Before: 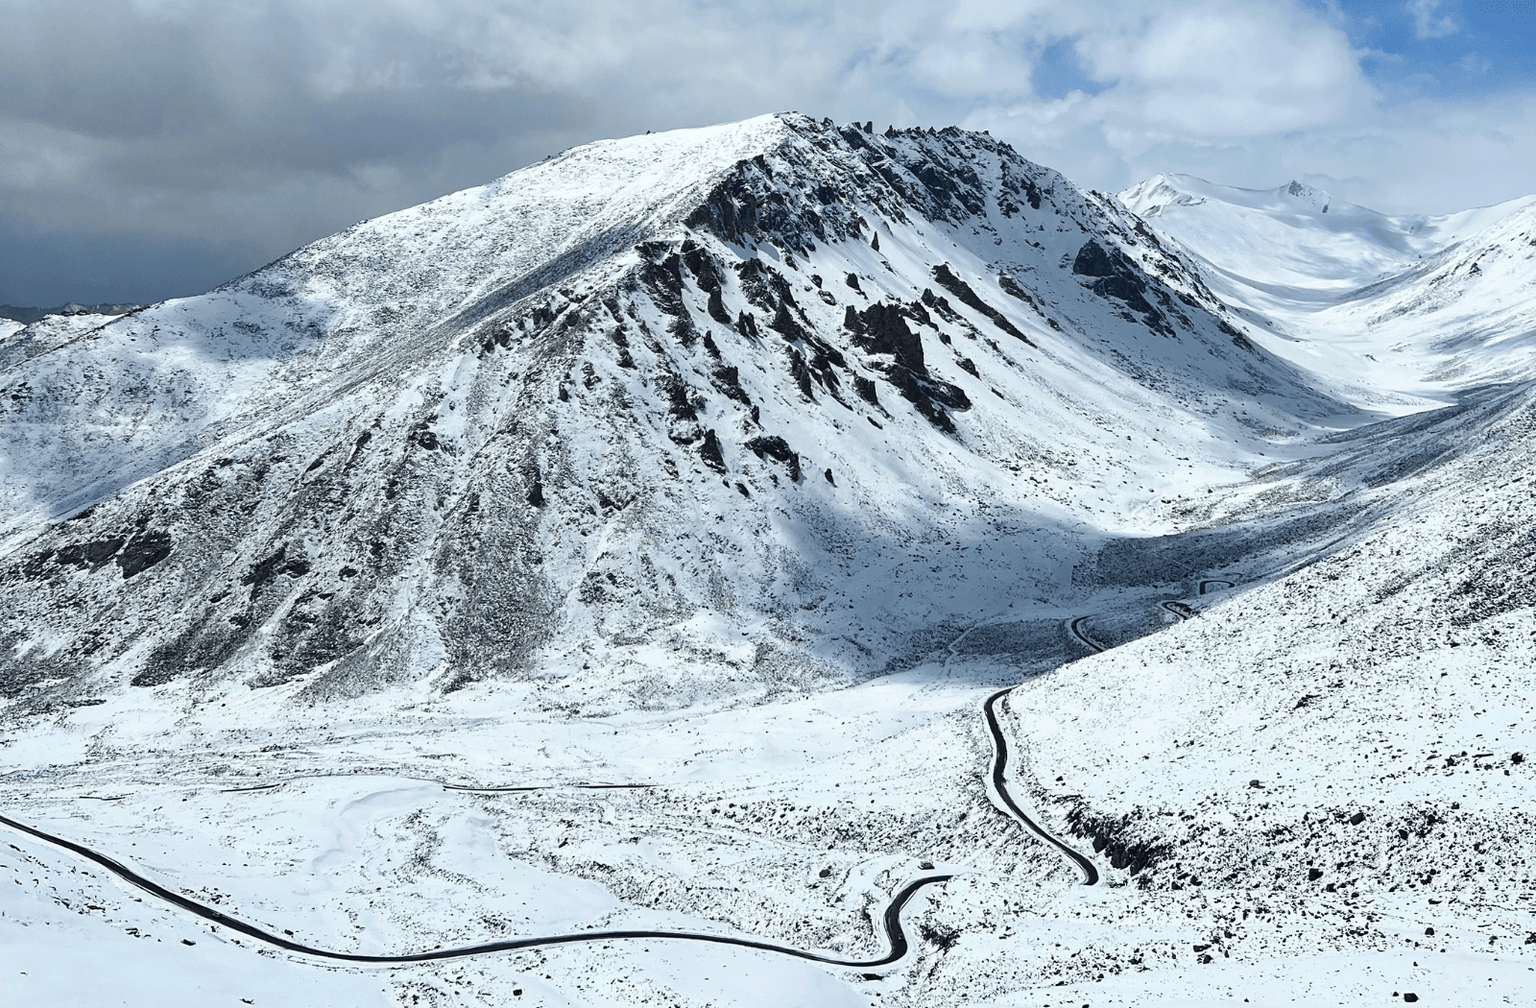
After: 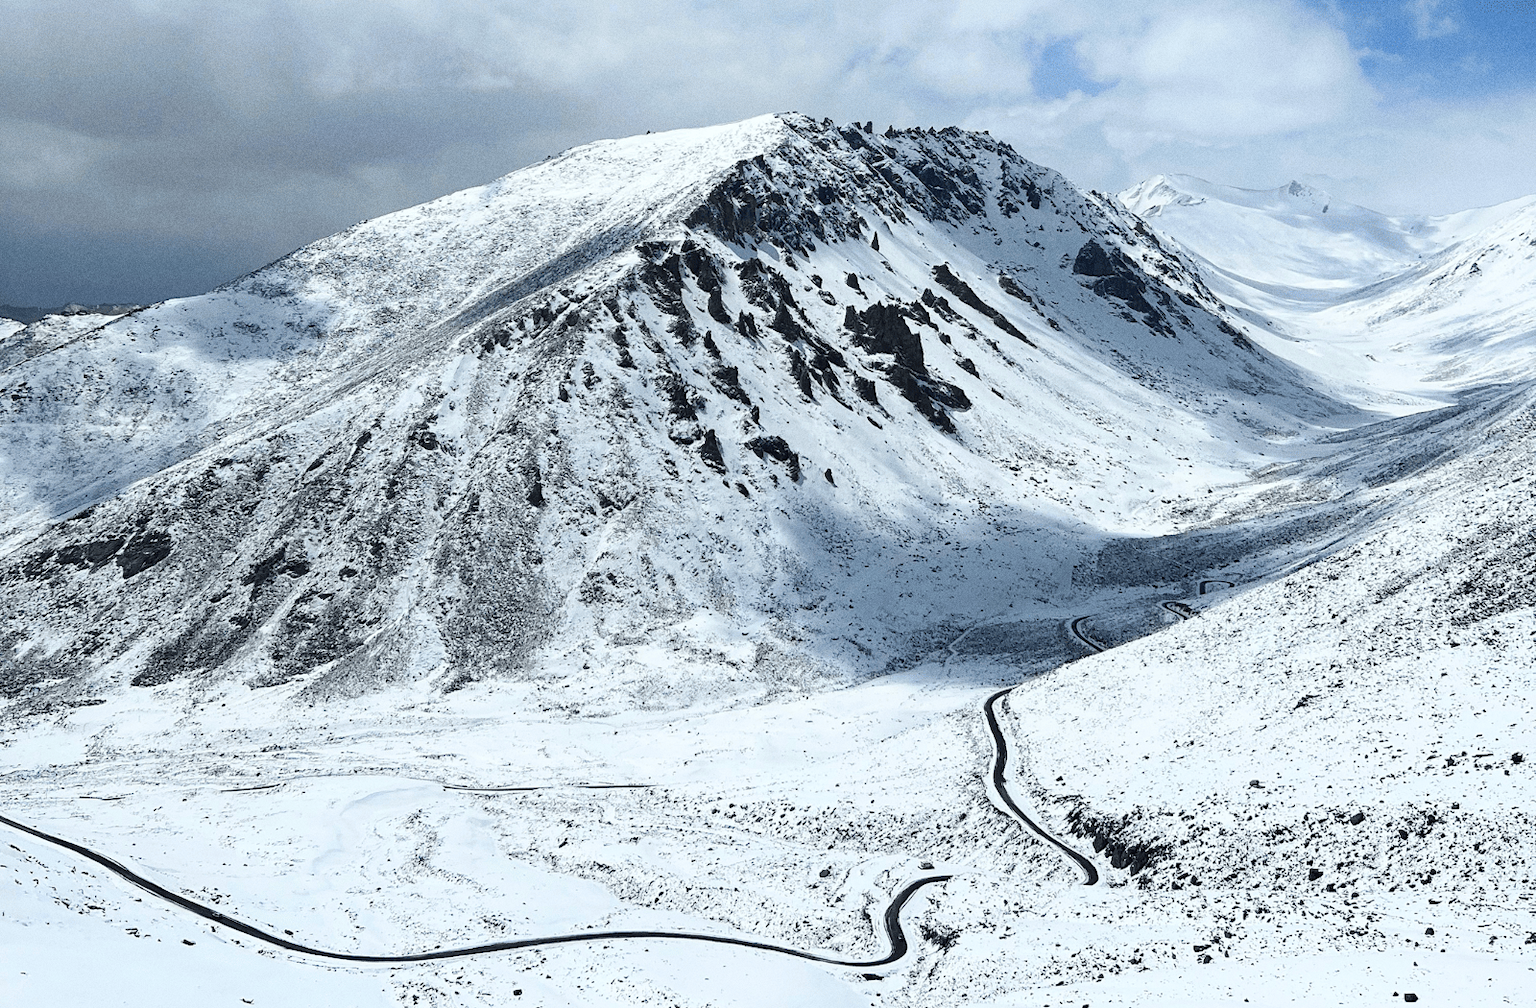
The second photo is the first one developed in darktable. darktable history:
shadows and highlights: shadows -23.08, highlights 46.15, soften with gaussian
grain: on, module defaults
